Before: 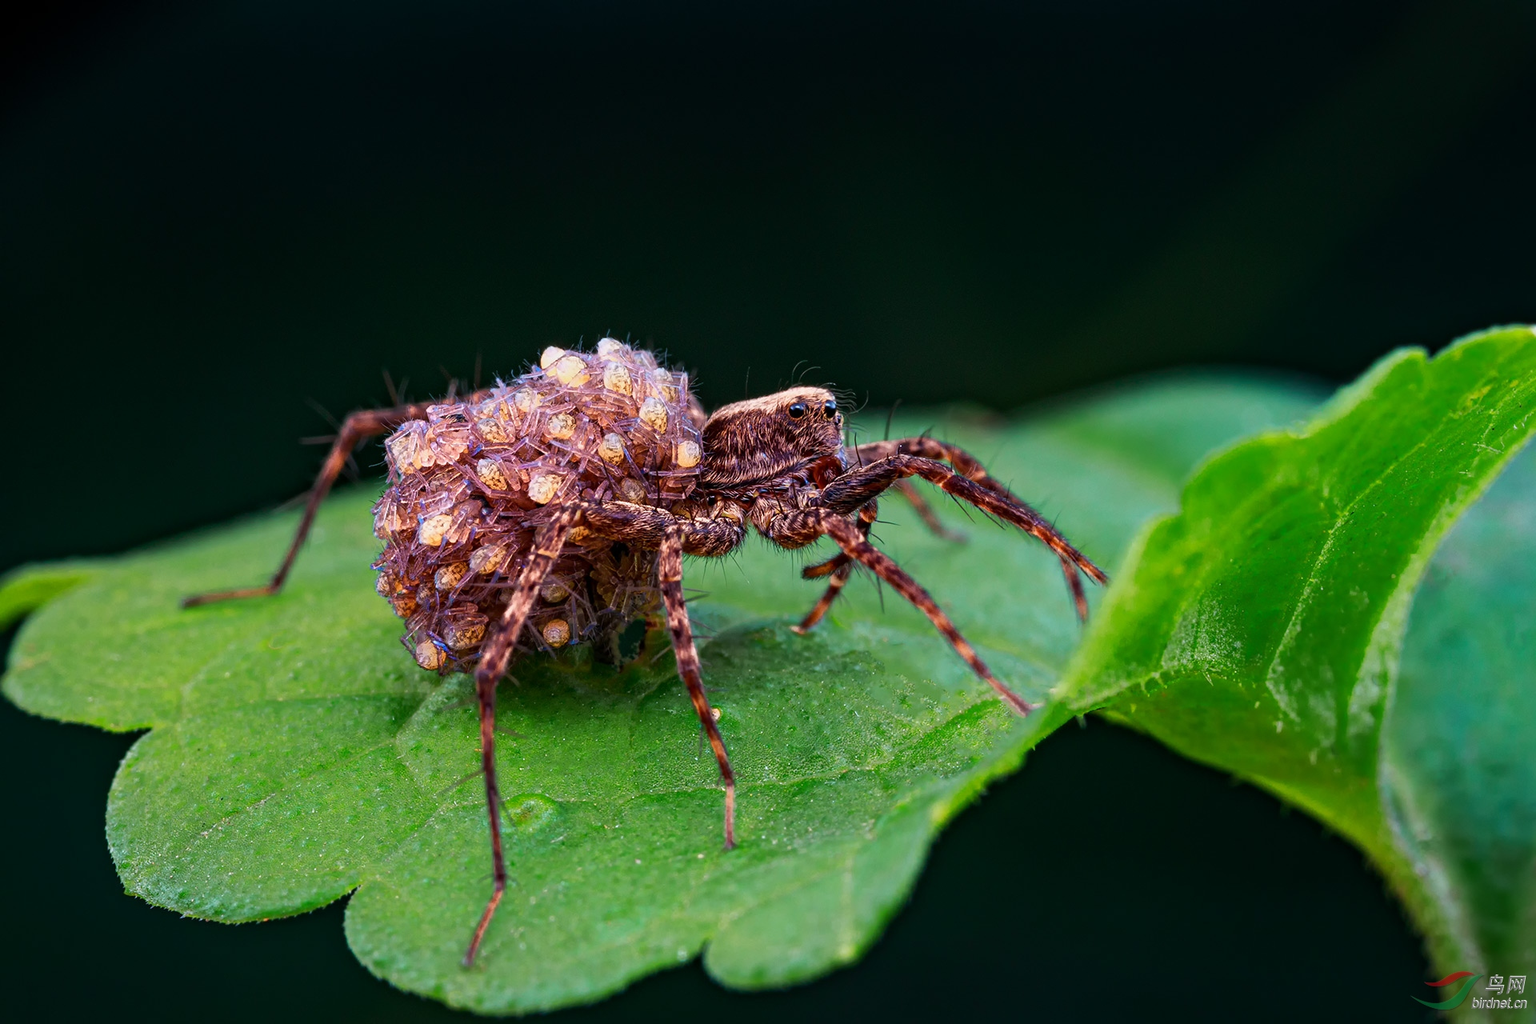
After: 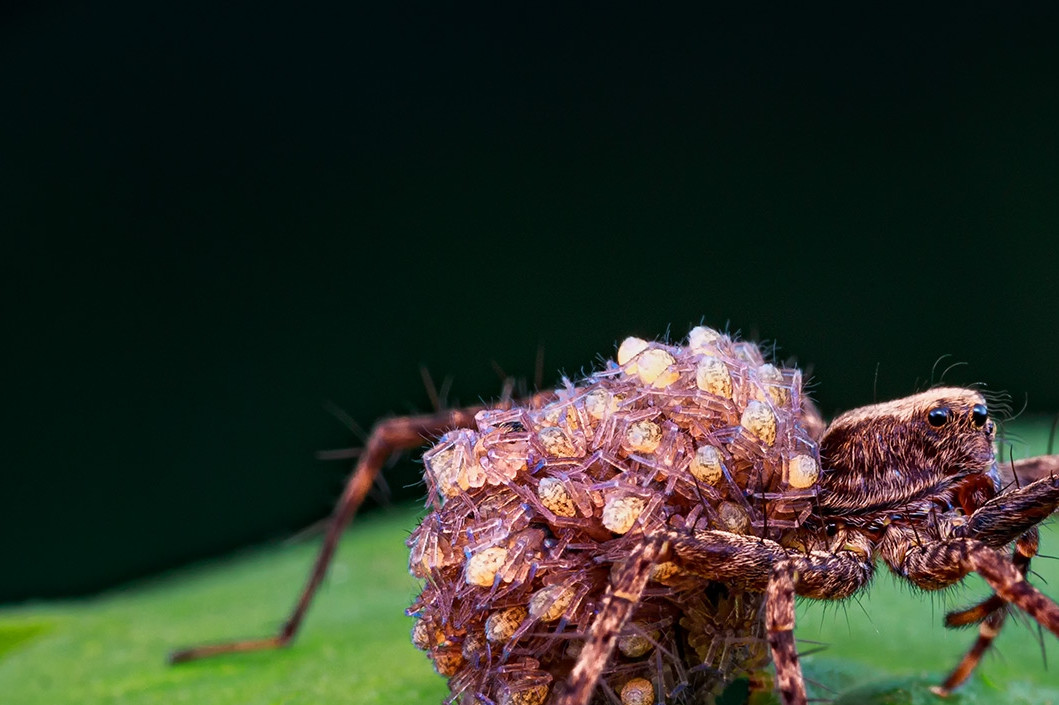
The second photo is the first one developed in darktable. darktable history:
crop and rotate: left 3.035%, top 7.568%, right 41.759%, bottom 37.292%
